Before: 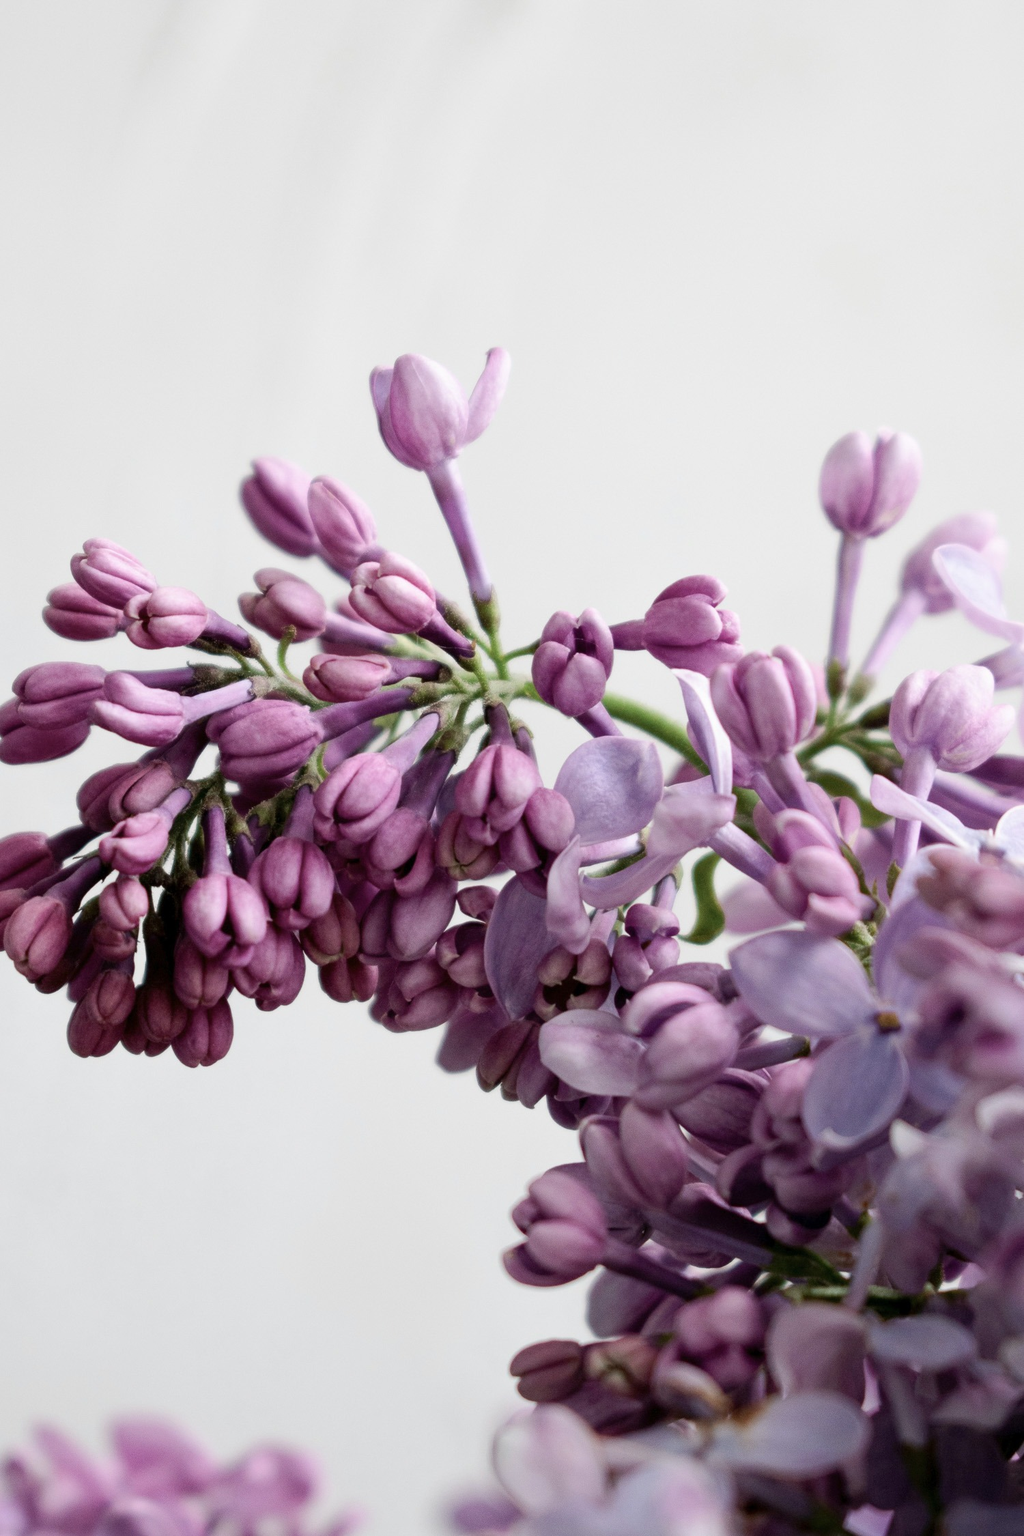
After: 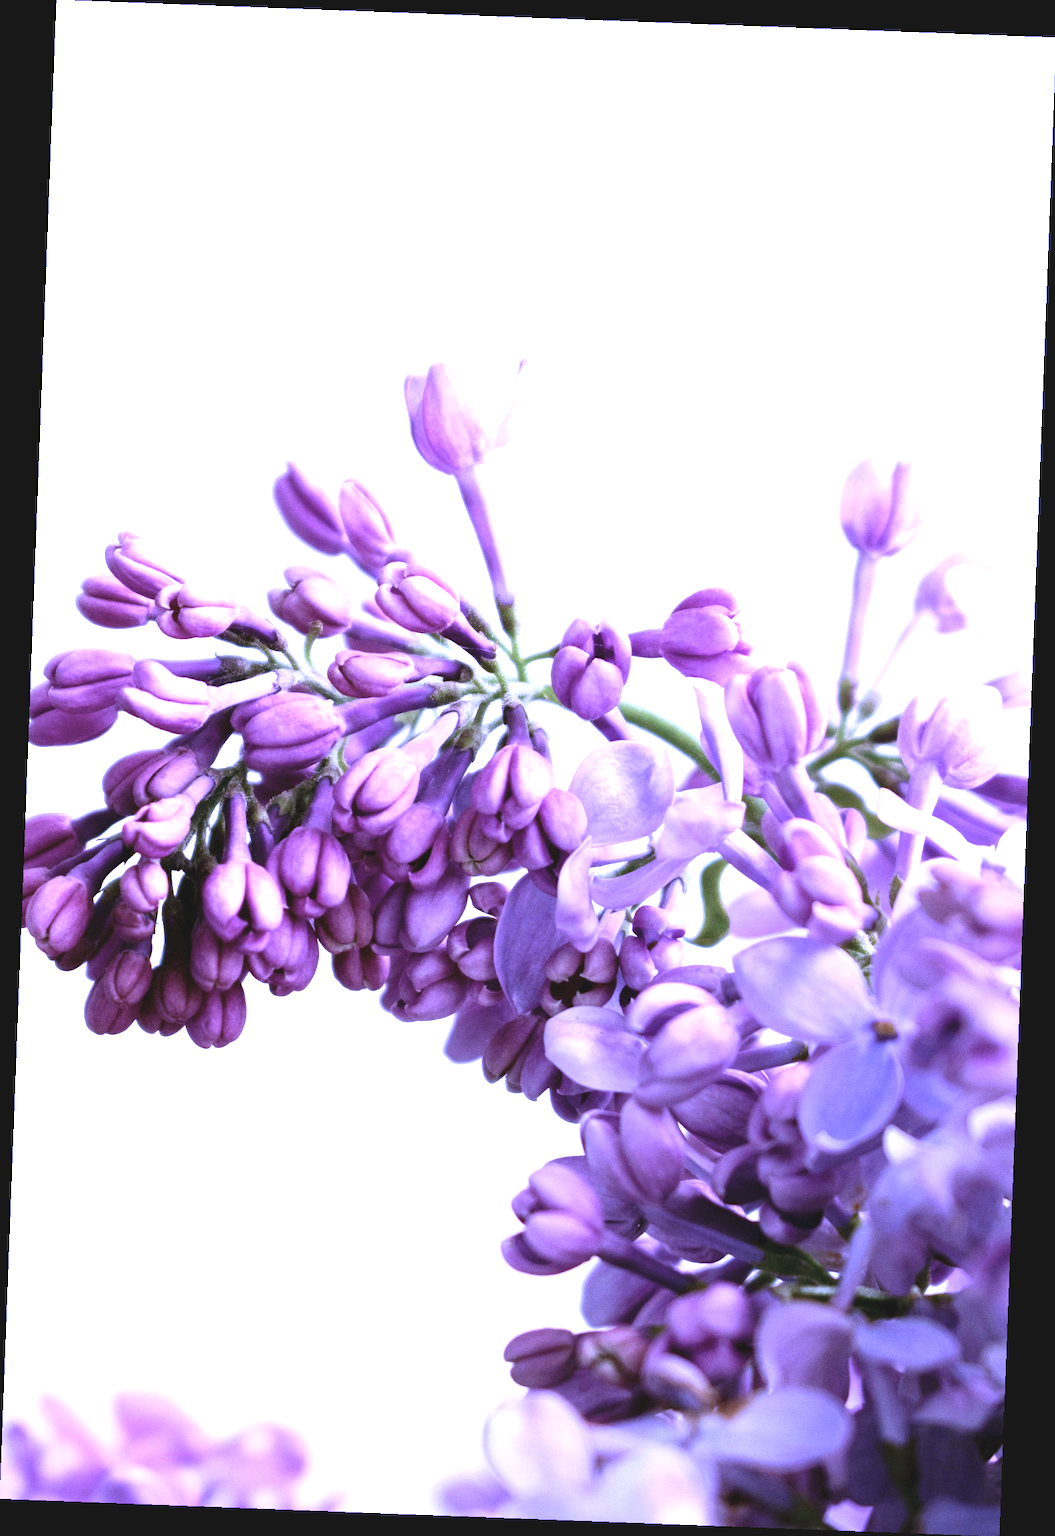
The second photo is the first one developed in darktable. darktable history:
exposure: black level correction -0.005, exposure 1.002 EV, compensate highlight preservation false
contrast brightness saturation: saturation -0.05
white balance: red 0.98, blue 1.61
rotate and perspective: rotation 2.17°, automatic cropping off
